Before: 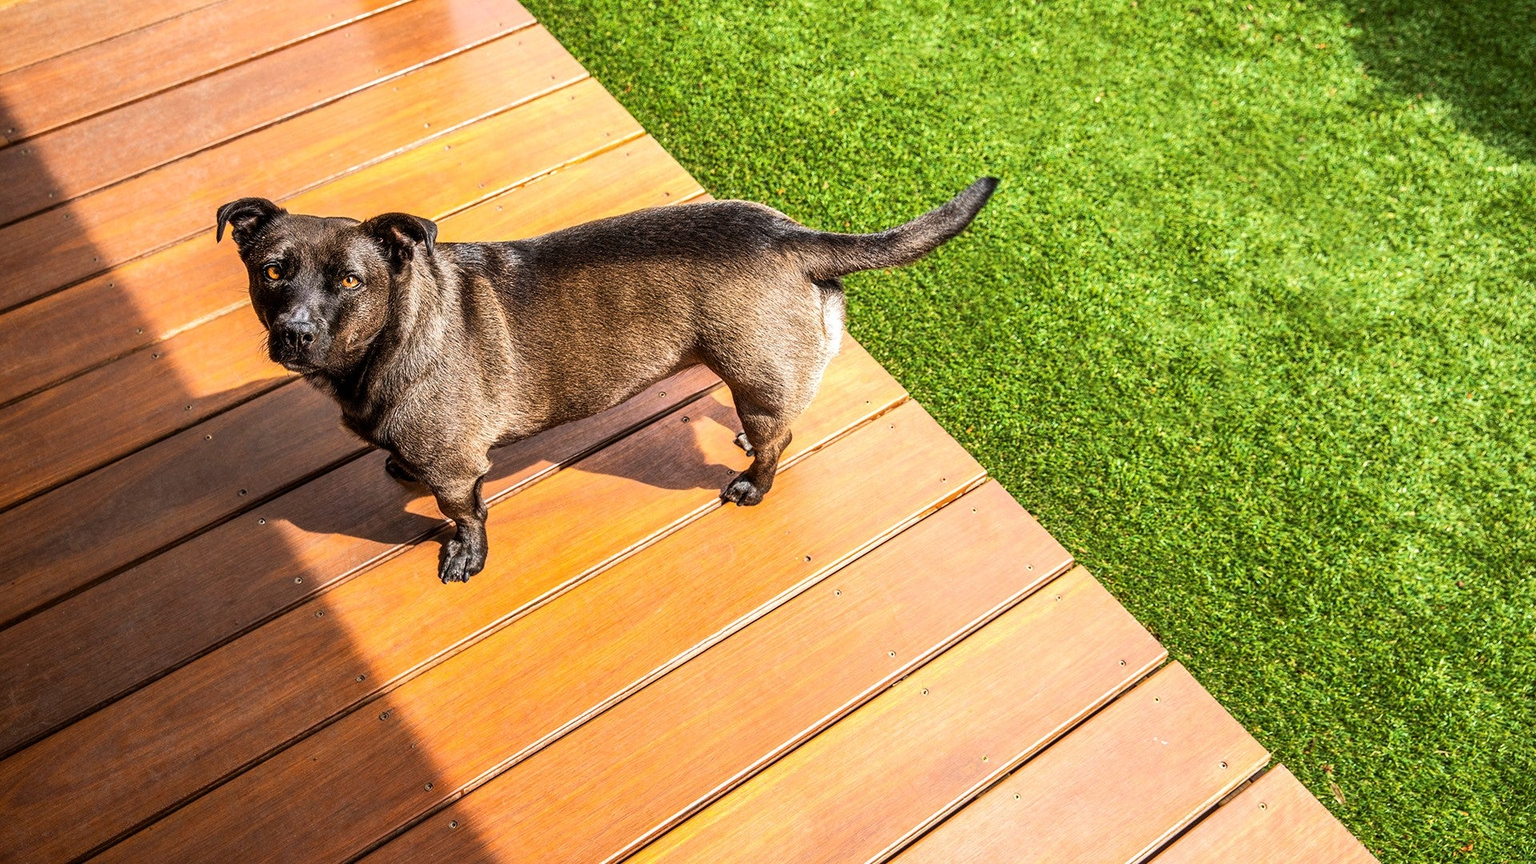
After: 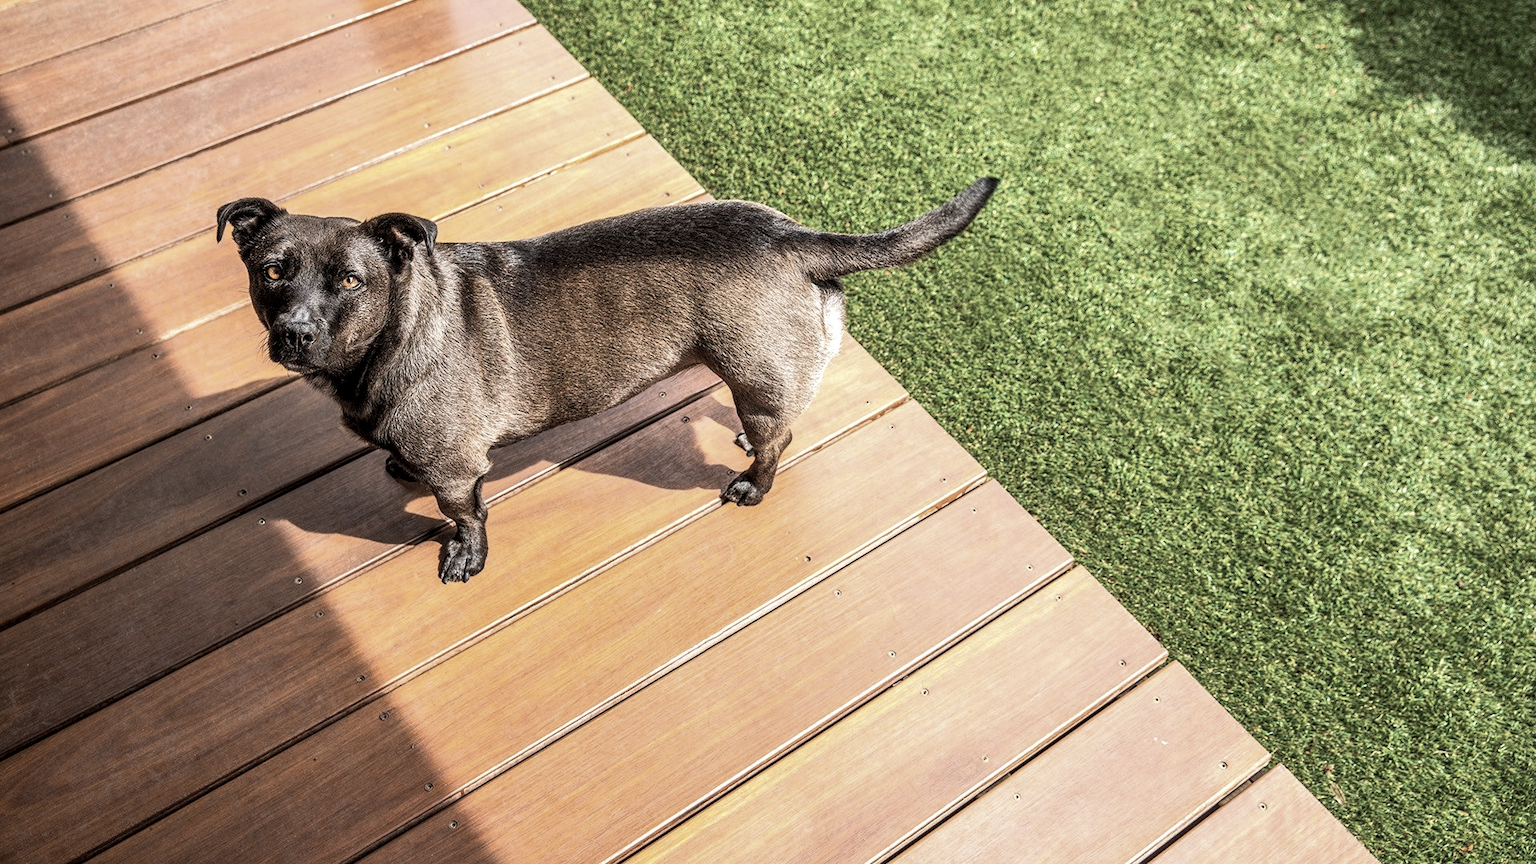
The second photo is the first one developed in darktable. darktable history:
tone equalizer: -7 EV 0.193 EV, -6 EV 0.142 EV, -5 EV 0.08 EV, -4 EV 0.021 EV, -2 EV -0.023 EV, -1 EV -0.033 EV, +0 EV -0.089 EV, edges refinement/feathering 500, mask exposure compensation -1.57 EV, preserve details guided filter
local contrast: highlights 104%, shadows 98%, detail 120%, midtone range 0.2
color correction: highlights b* -0.059, saturation 0.535
exposure: compensate highlight preservation false
